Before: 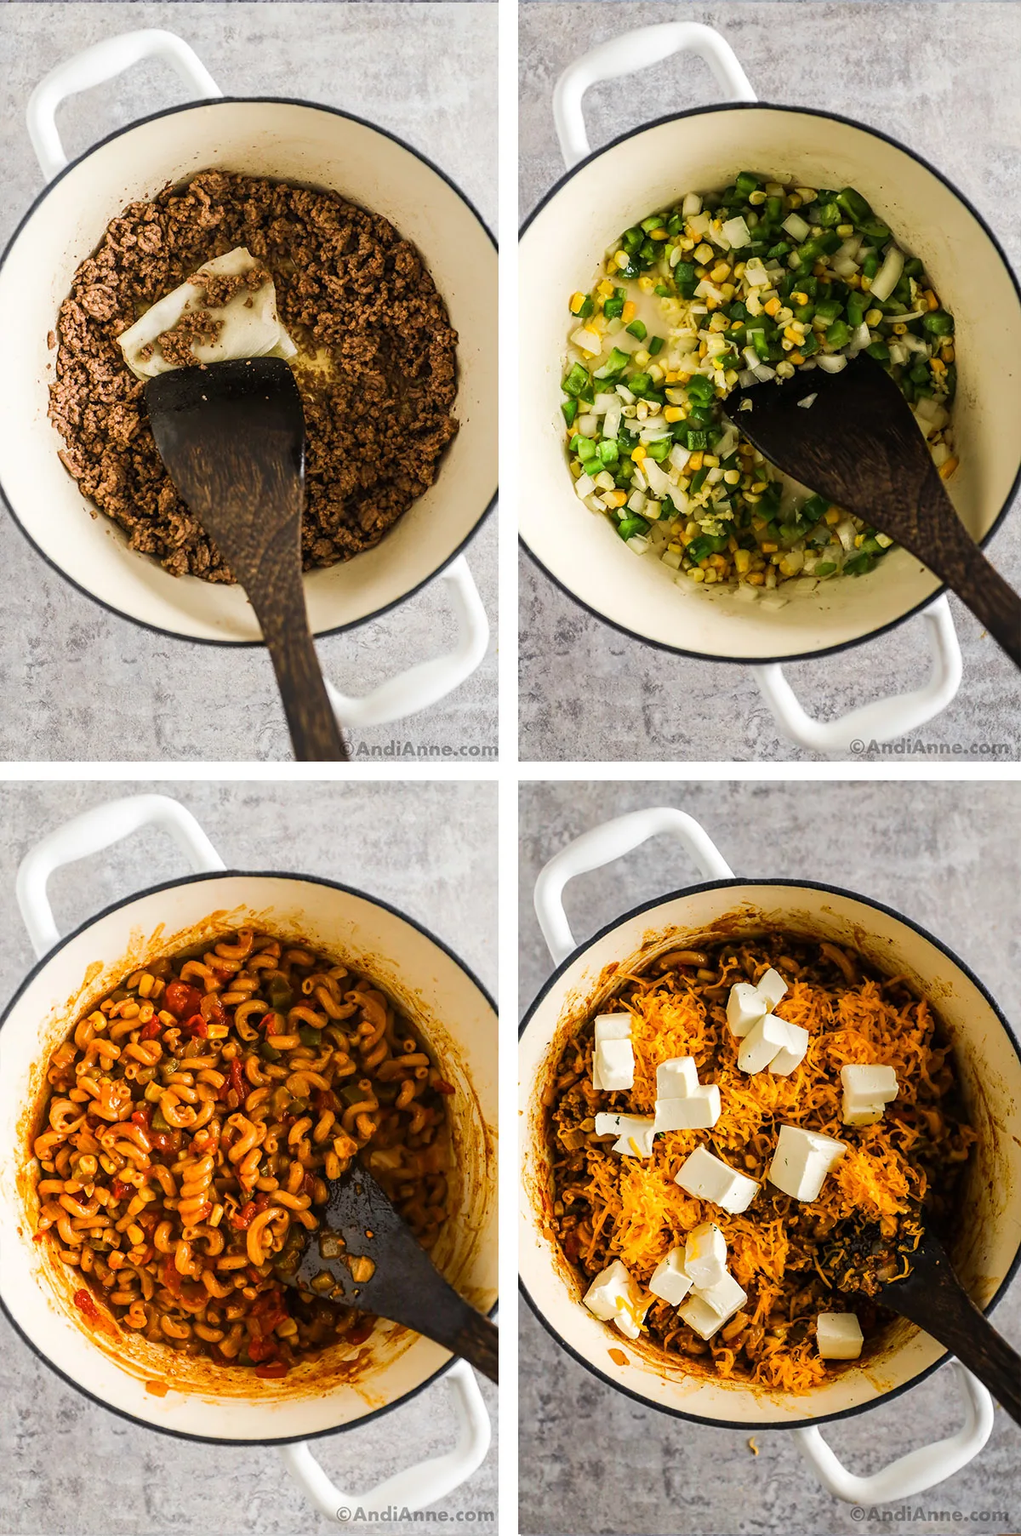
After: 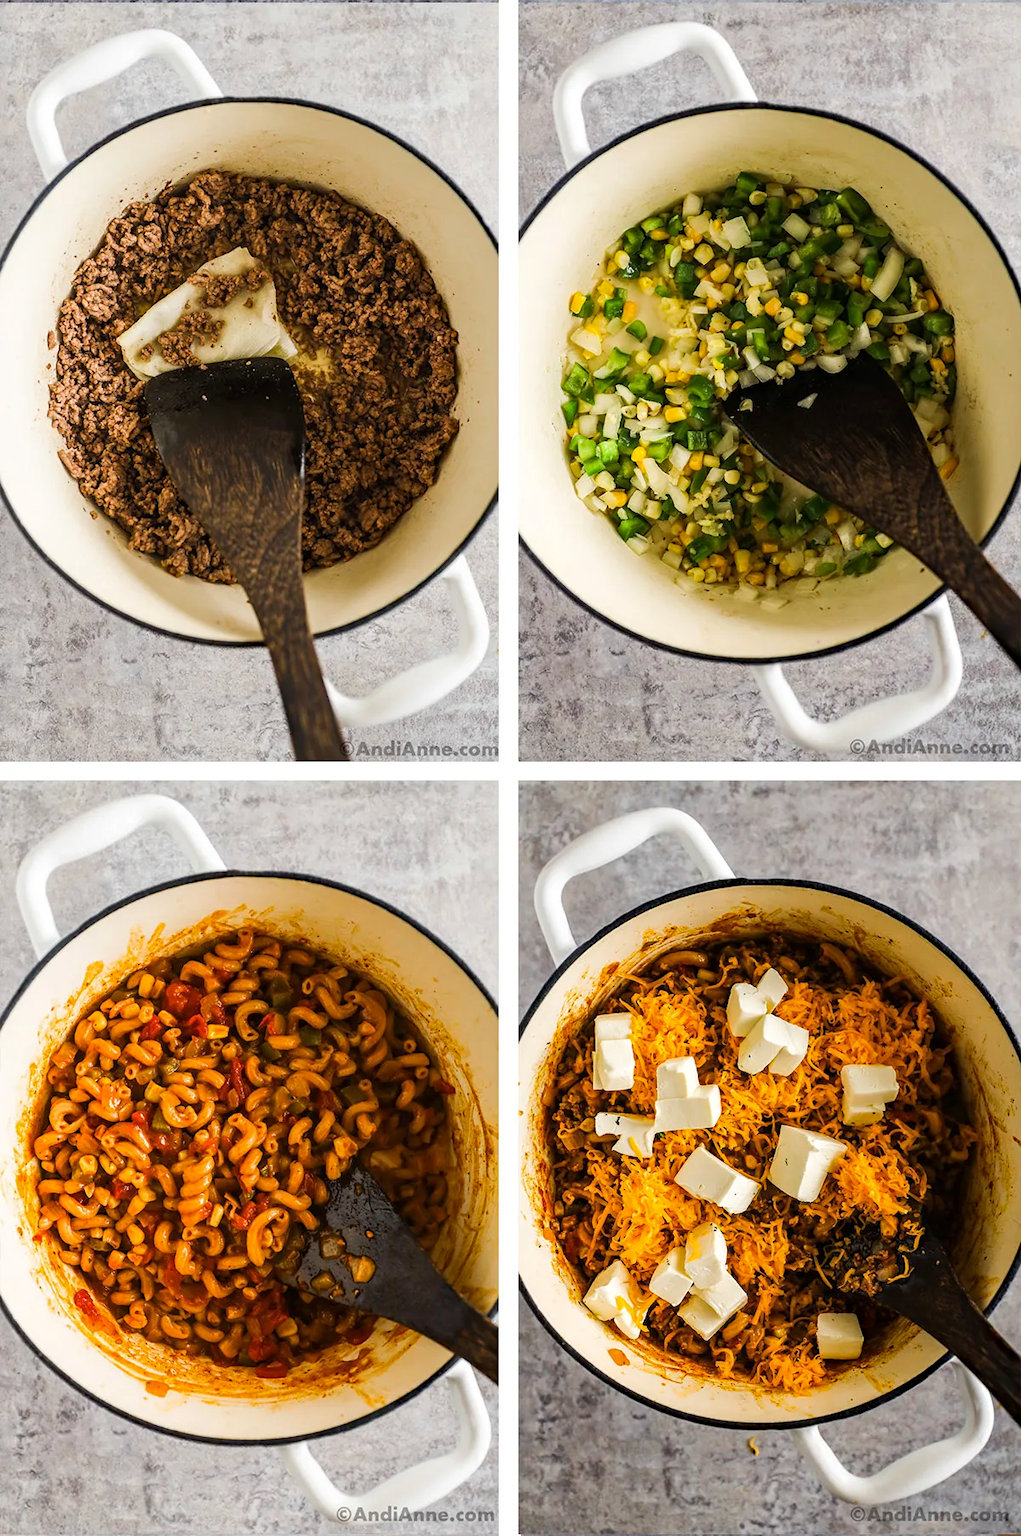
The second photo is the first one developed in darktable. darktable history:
haze removal: strength 0.285, distance 0.247, adaptive false
tone equalizer: on, module defaults
